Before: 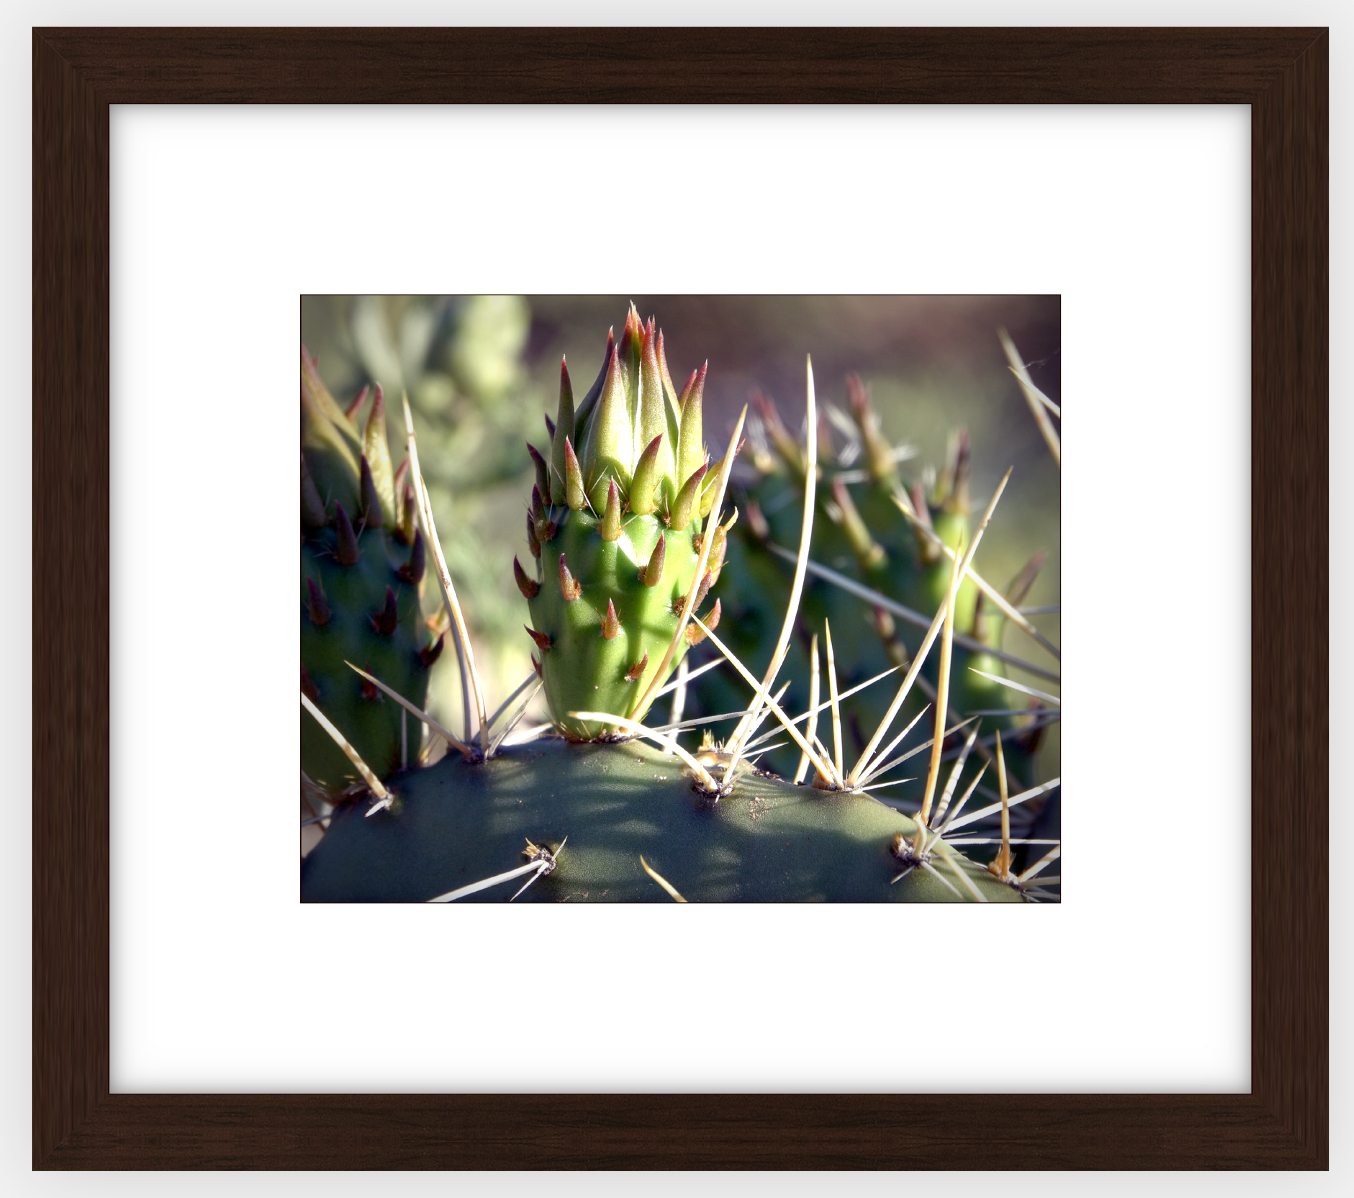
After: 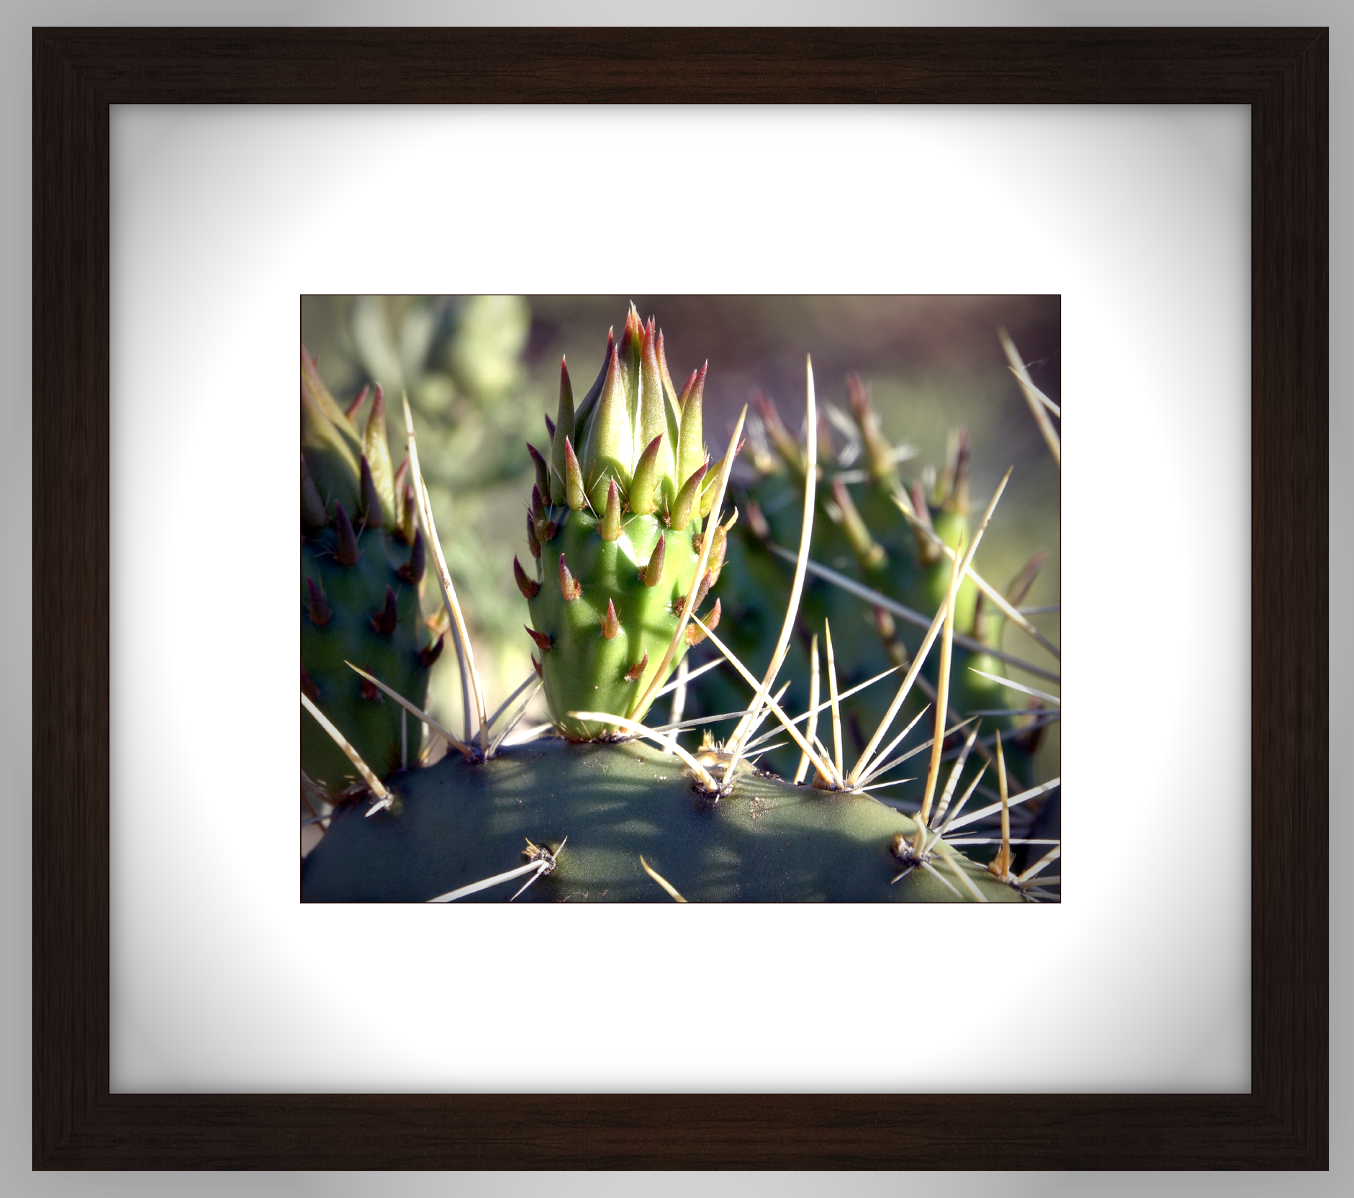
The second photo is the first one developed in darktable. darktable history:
vignetting: fall-off start 77.28%, fall-off radius 26.9%, width/height ratio 0.967
